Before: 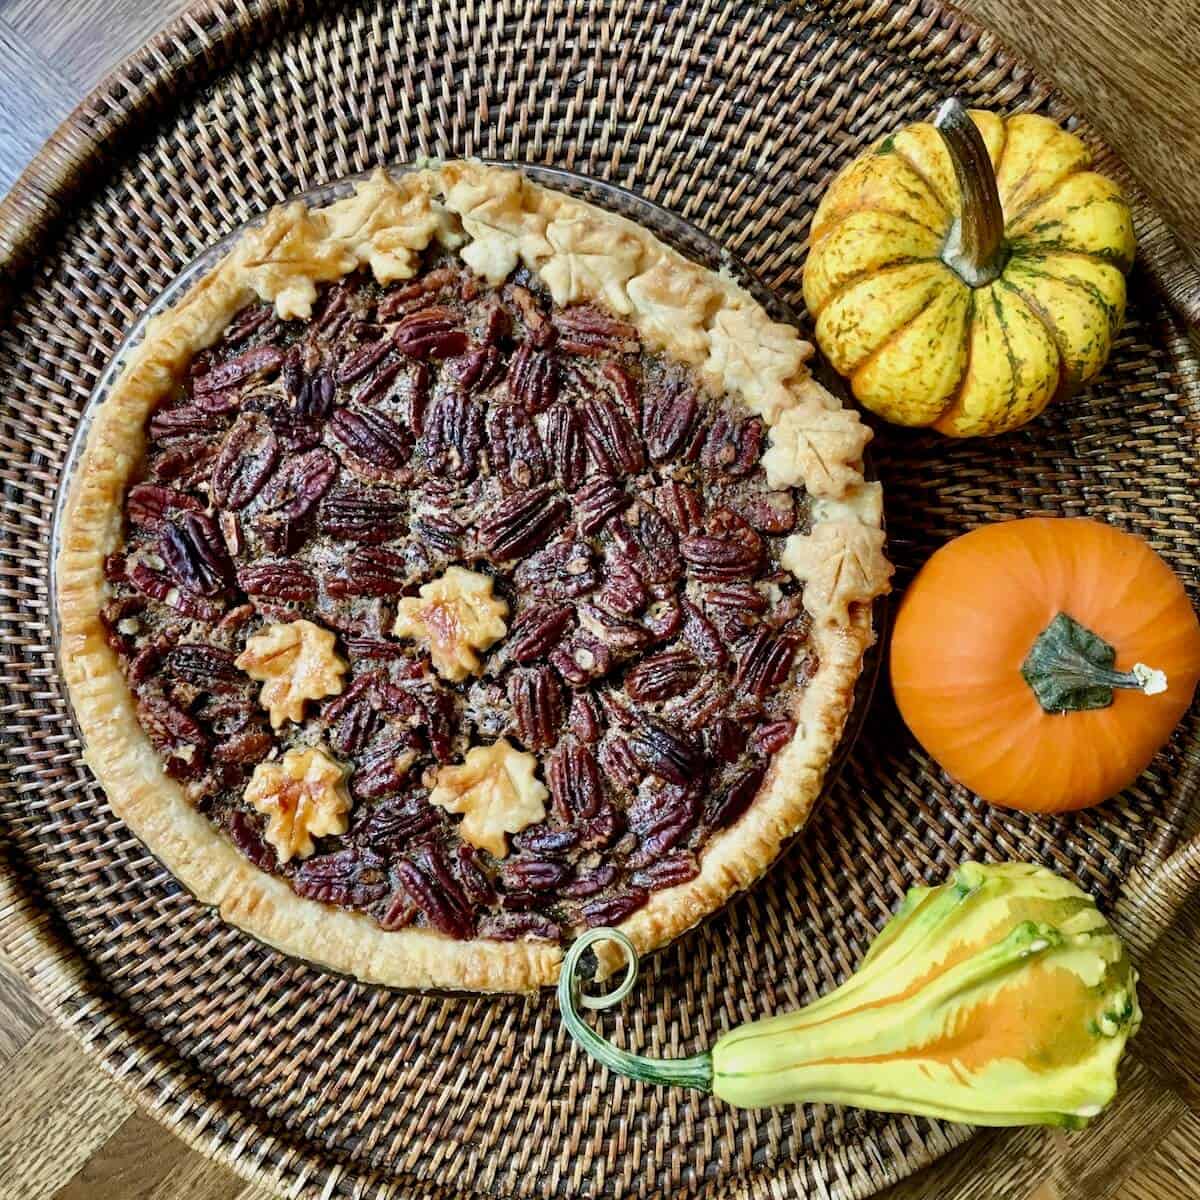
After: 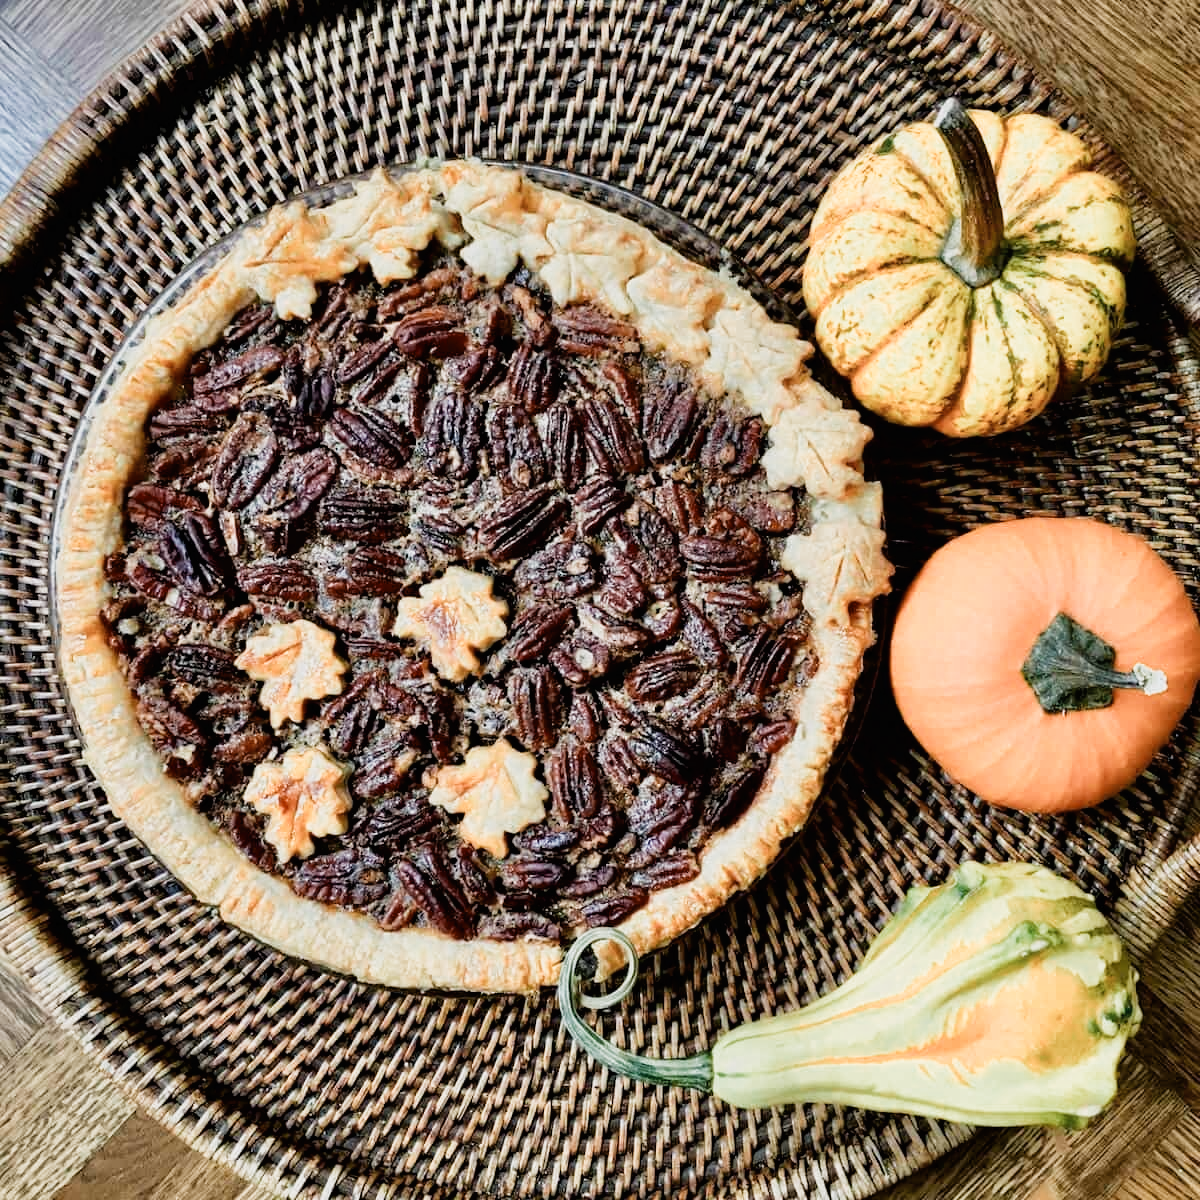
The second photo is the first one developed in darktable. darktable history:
filmic rgb: black relative exposure -9.49 EV, white relative exposure 3.04 EV, threshold 3 EV, hardness 6.16, color science v4 (2020), enable highlight reconstruction true
exposure: black level correction 0.005, exposure 0.017 EV, compensate exposure bias true, compensate highlight preservation false
color zones: curves: ch0 [(0.018, 0.548) (0.197, 0.654) (0.425, 0.447) (0.605, 0.658) (0.732, 0.579)]; ch1 [(0.105, 0.531) (0.224, 0.531) (0.386, 0.39) (0.618, 0.456) (0.732, 0.456) (0.956, 0.421)]; ch2 [(0.039, 0.583) (0.215, 0.465) (0.399, 0.544) (0.465, 0.548) (0.614, 0.447) (0.724, 0.43) (0.882, 0.623) (0.956, 0.632)]
